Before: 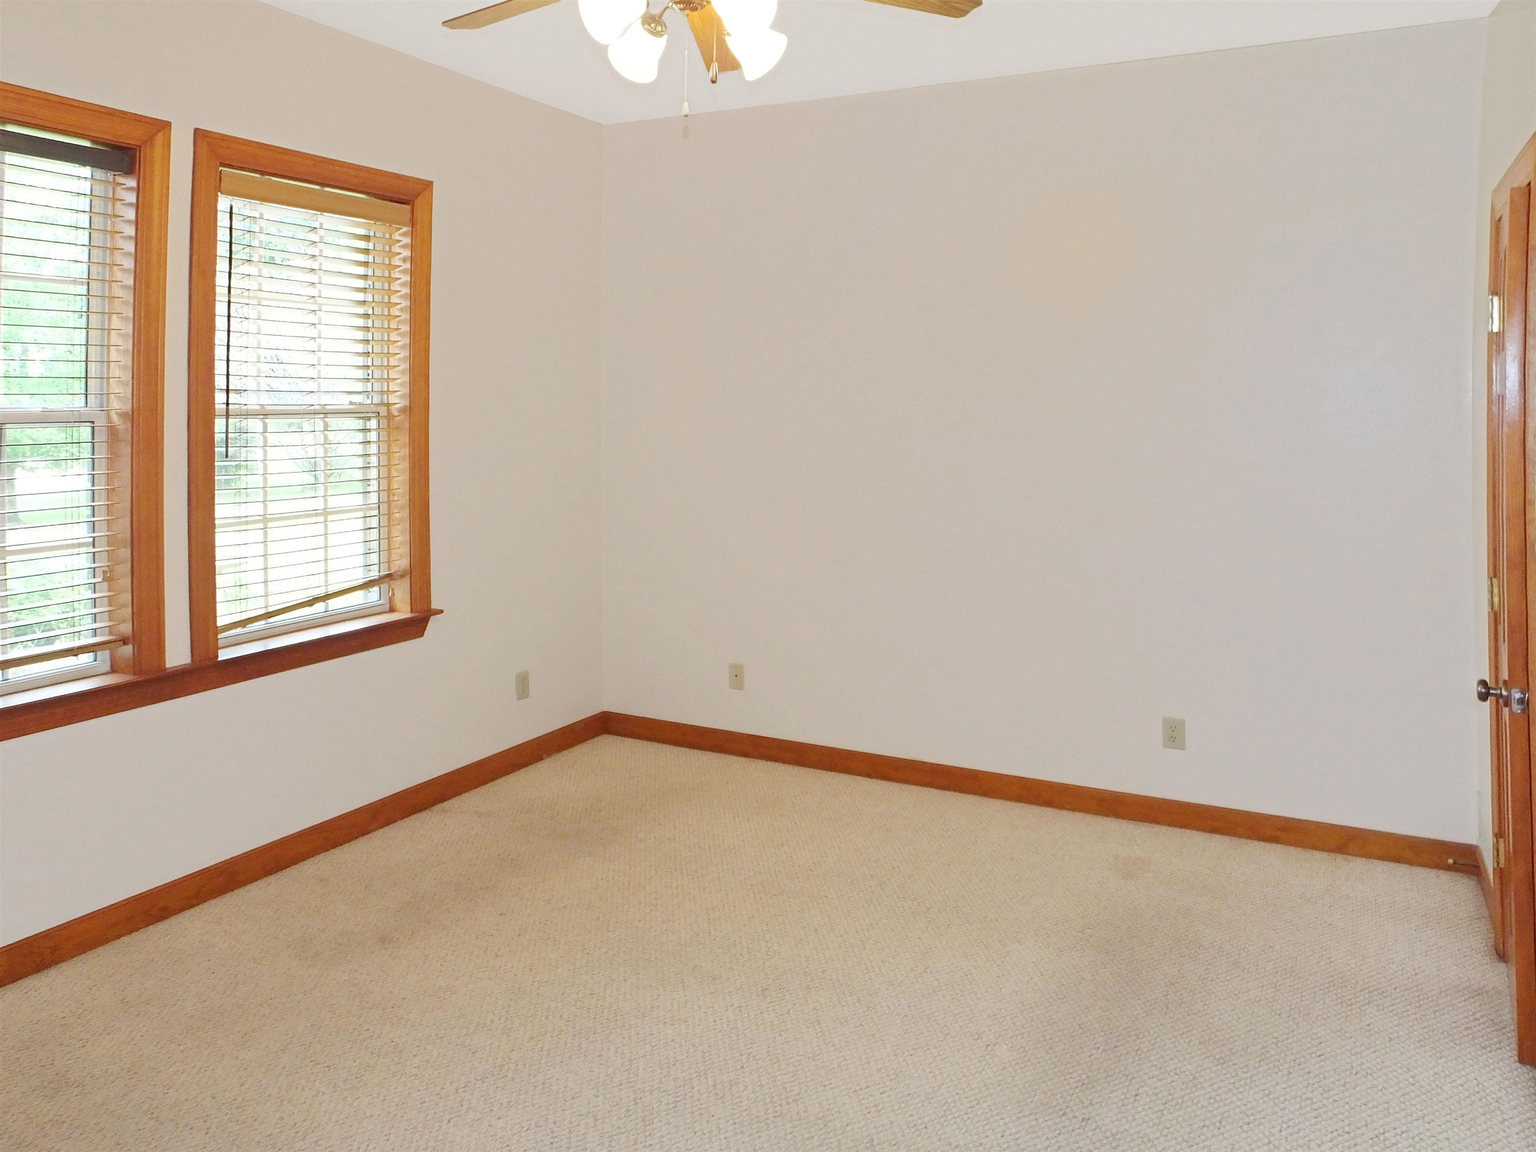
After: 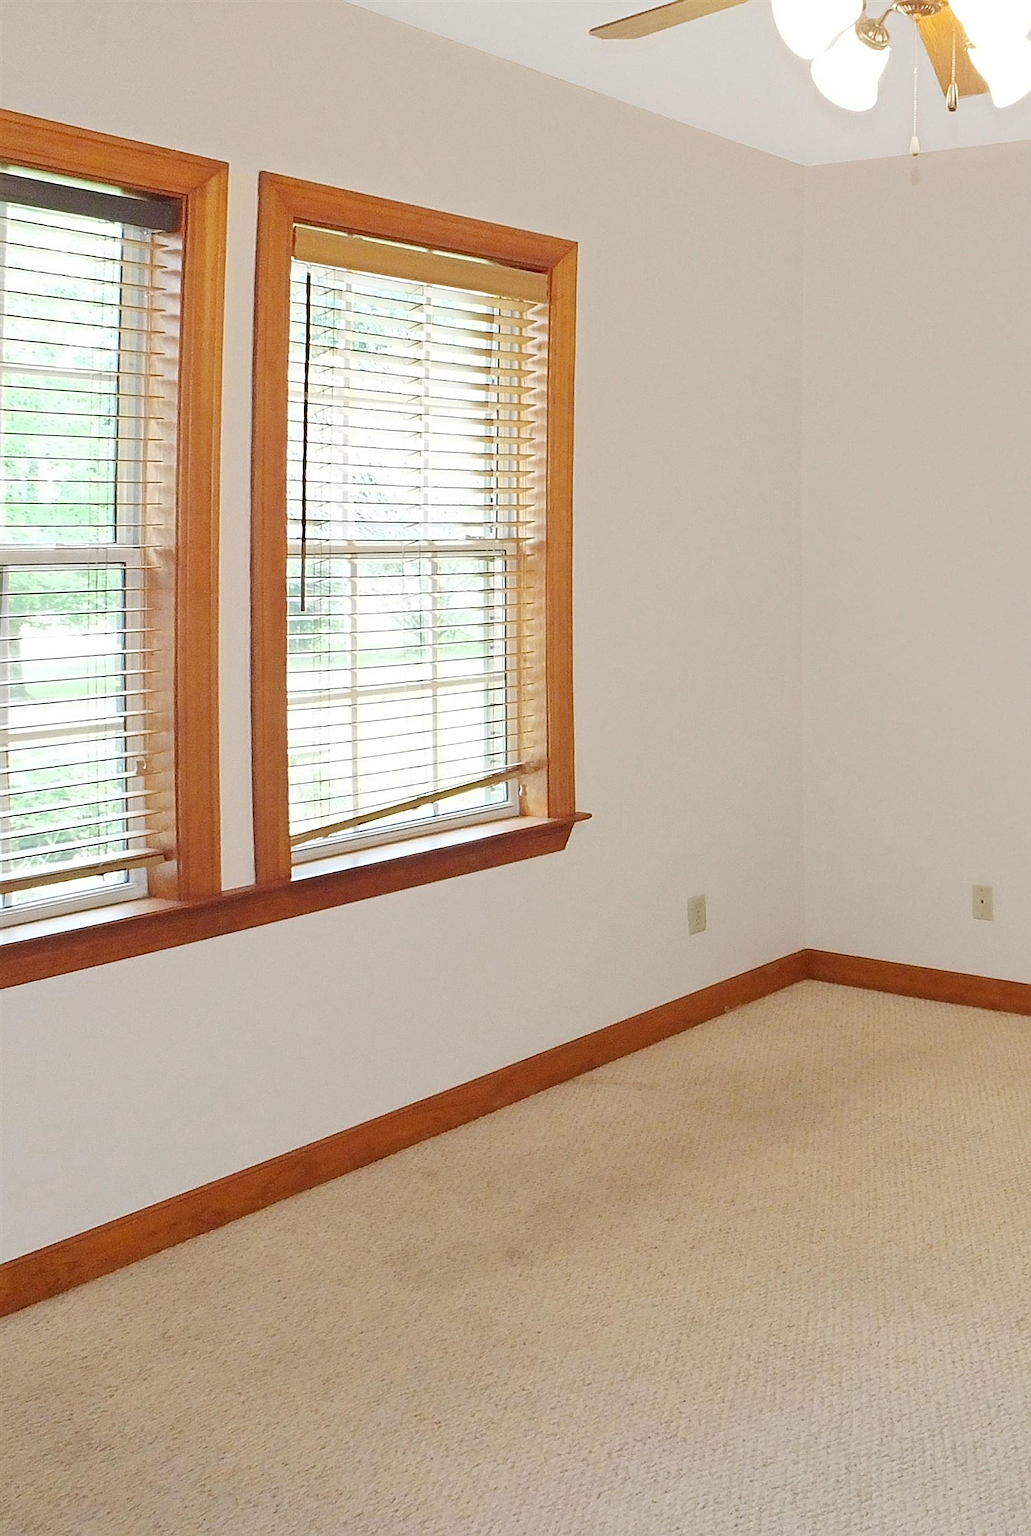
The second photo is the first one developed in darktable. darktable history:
crop and rotate: left 0.018%, top 0%, right 49.63%
sharpen: amount 0.546
